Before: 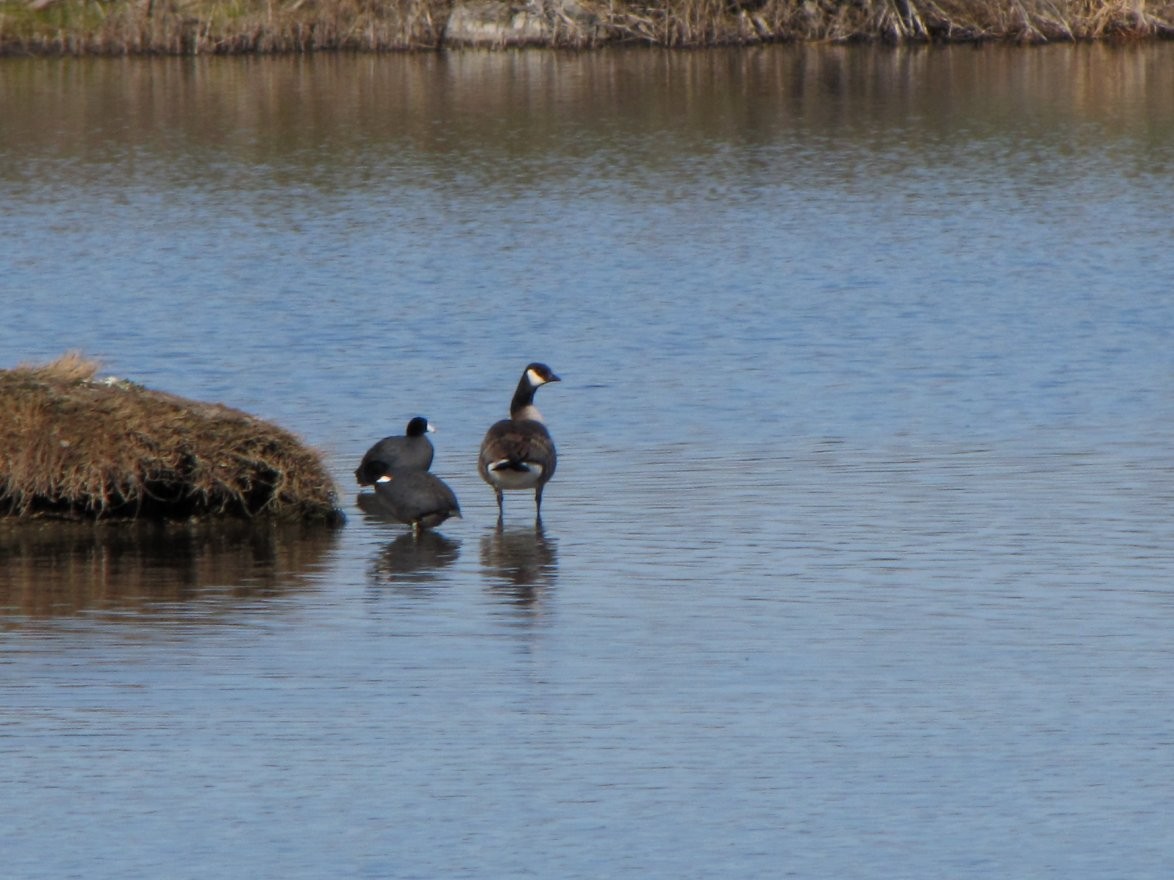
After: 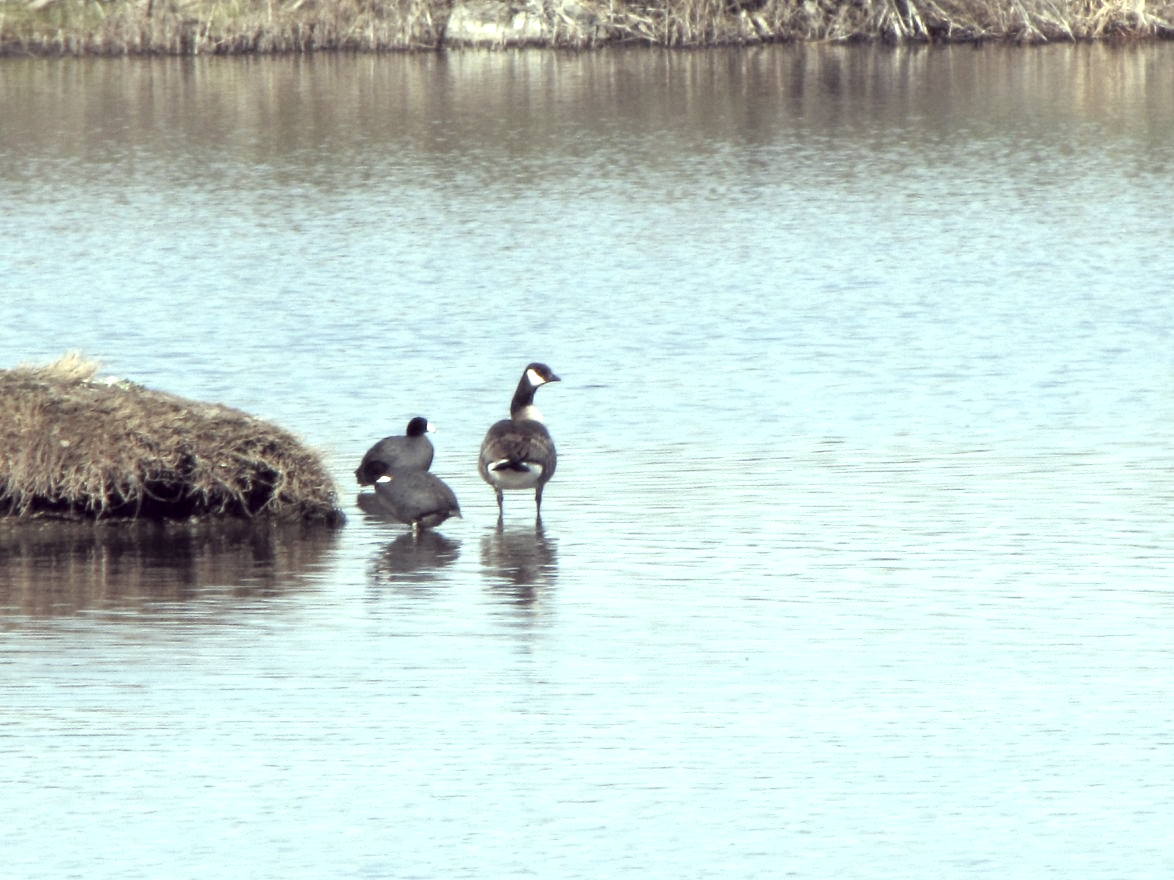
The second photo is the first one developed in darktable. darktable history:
exposure: black level correction 0.001, exposure 1.646 EV, compensate exposure bias true, compensate highlight preservation false
color correction: highlights a* -20.17, highlights b* 20.27, shadows a* 20.03, shadows b* -20.46, saturation 0.43
